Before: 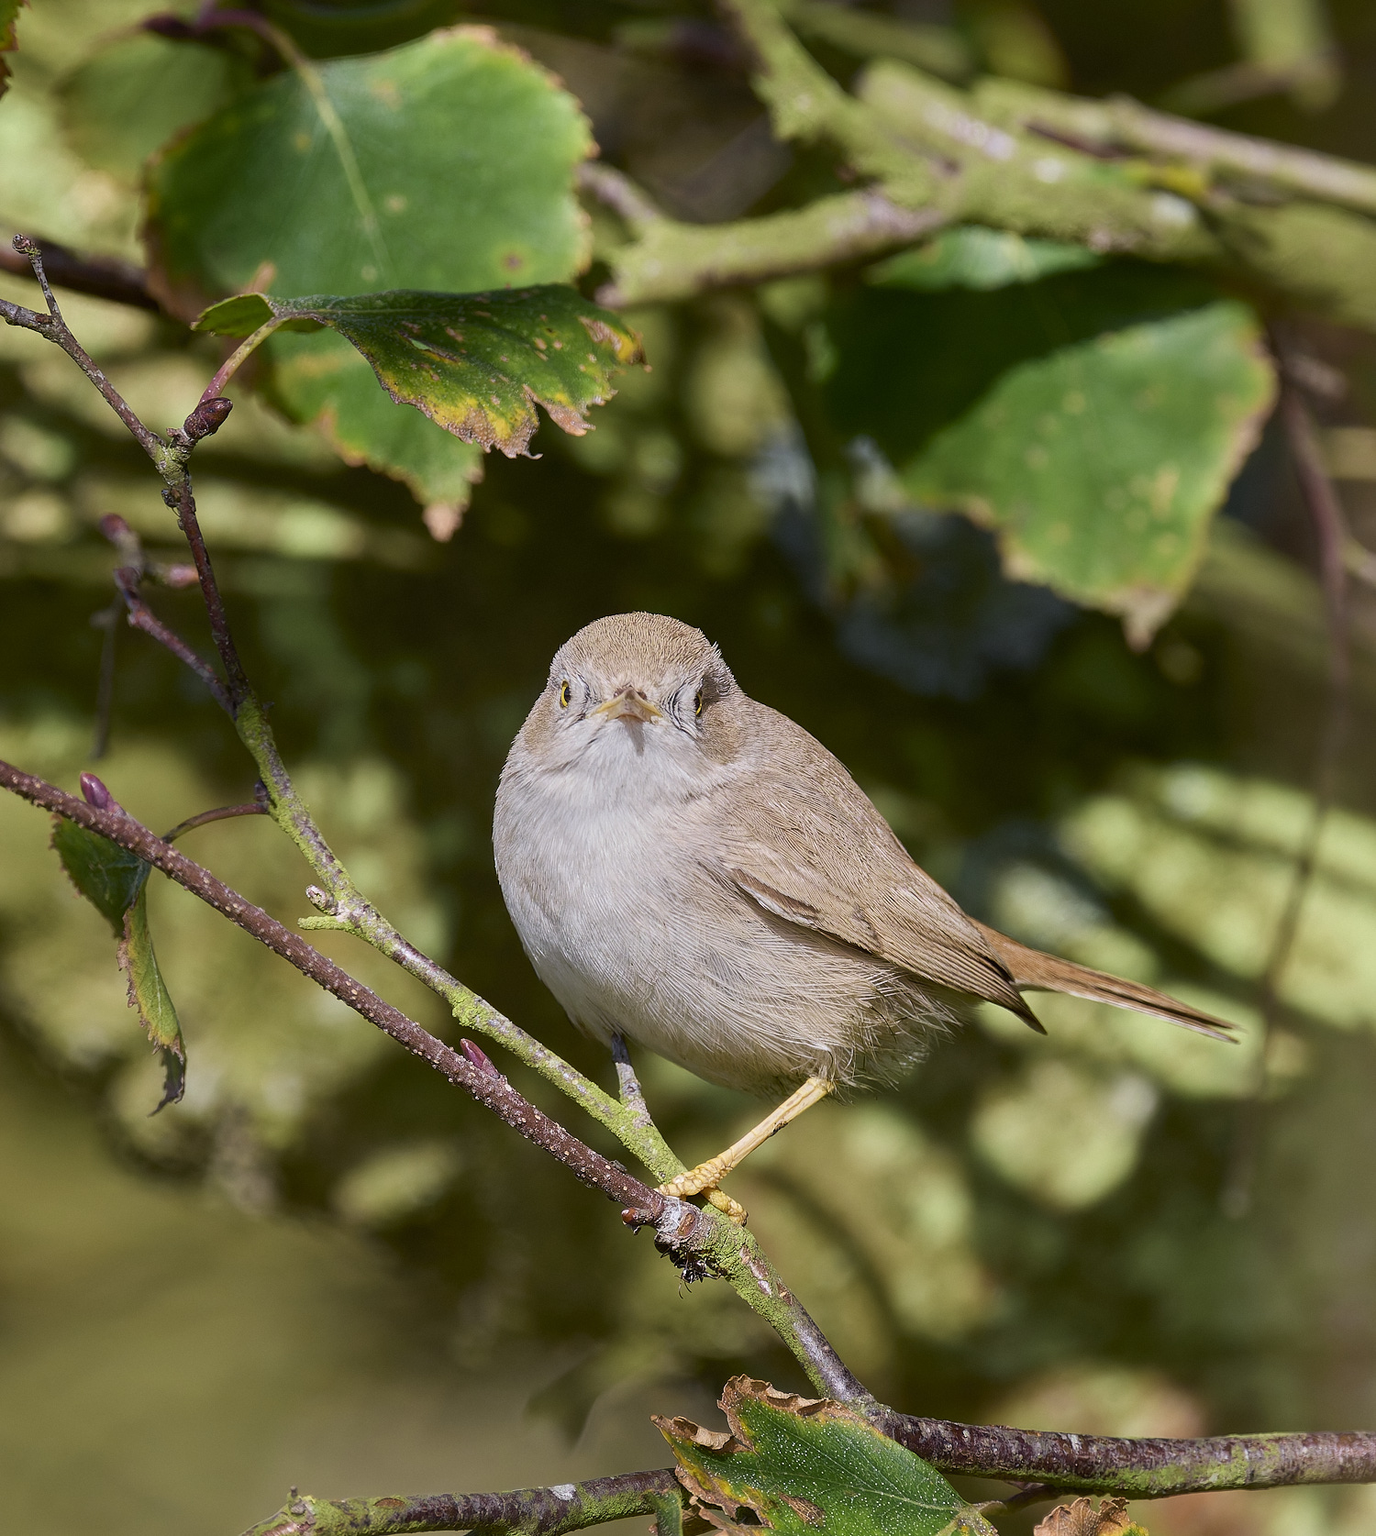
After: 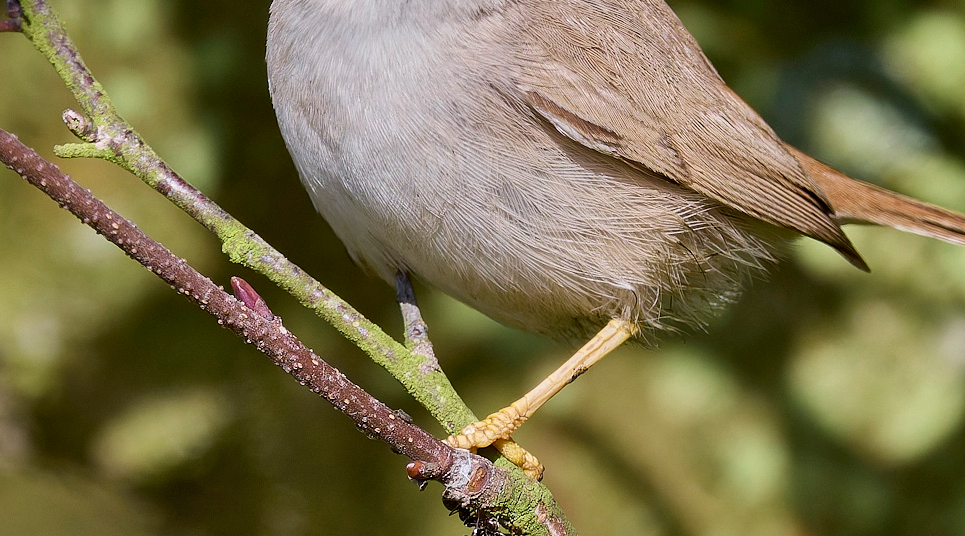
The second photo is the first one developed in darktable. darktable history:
crop: left 18.091%, top 51.13%, right 17.525%, bottom 16.85%
shadows and highlights: soften with gaussian
